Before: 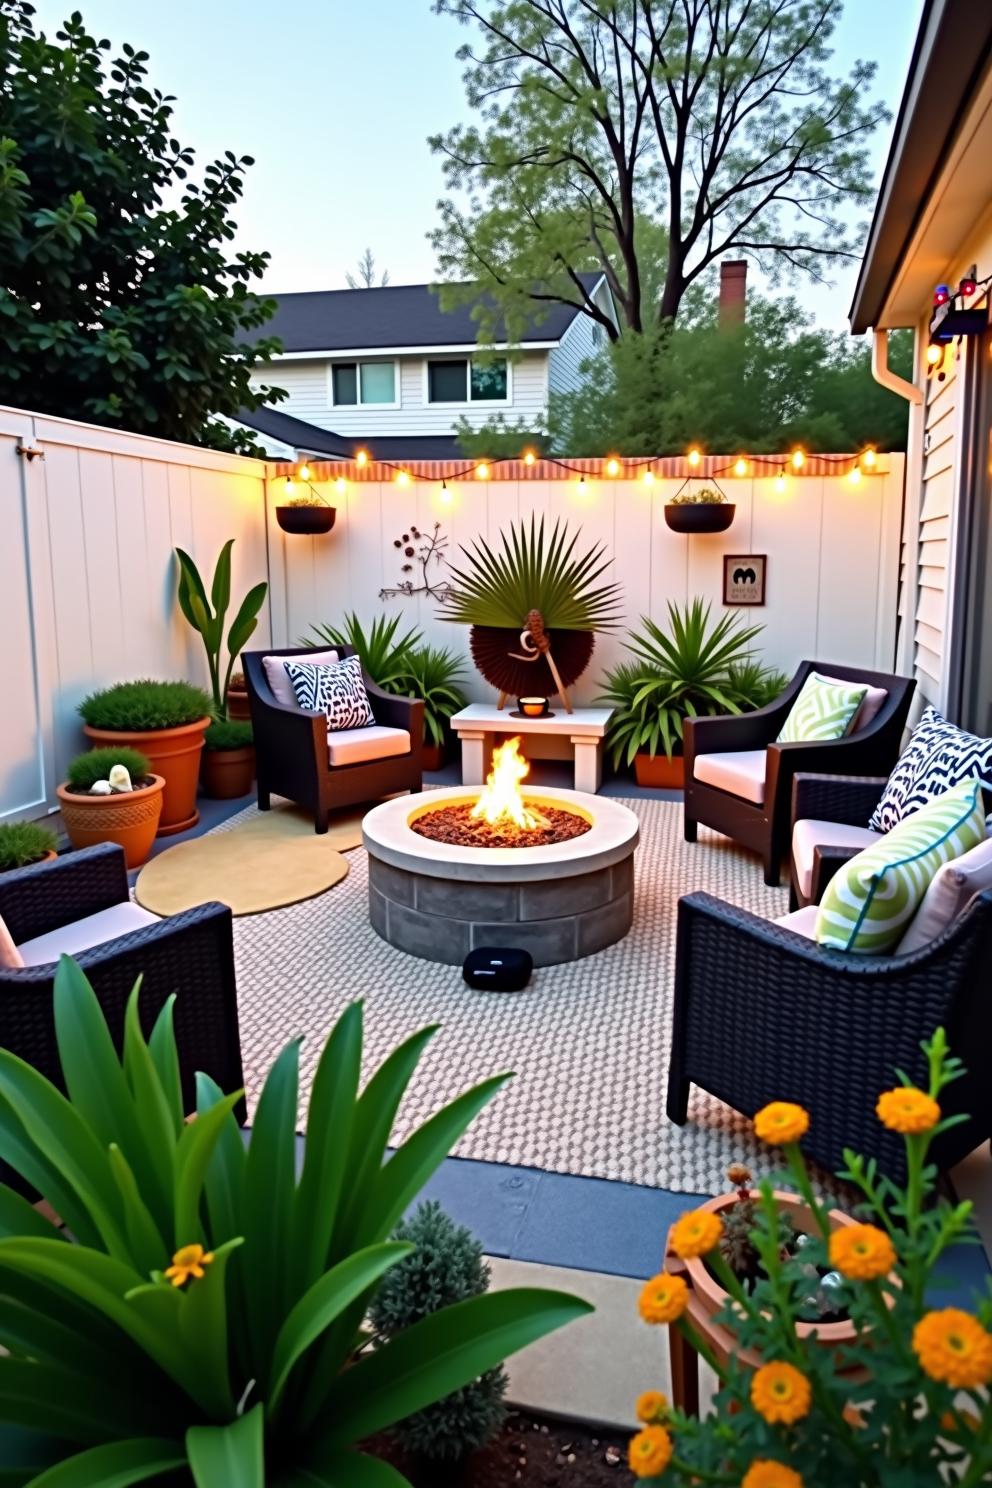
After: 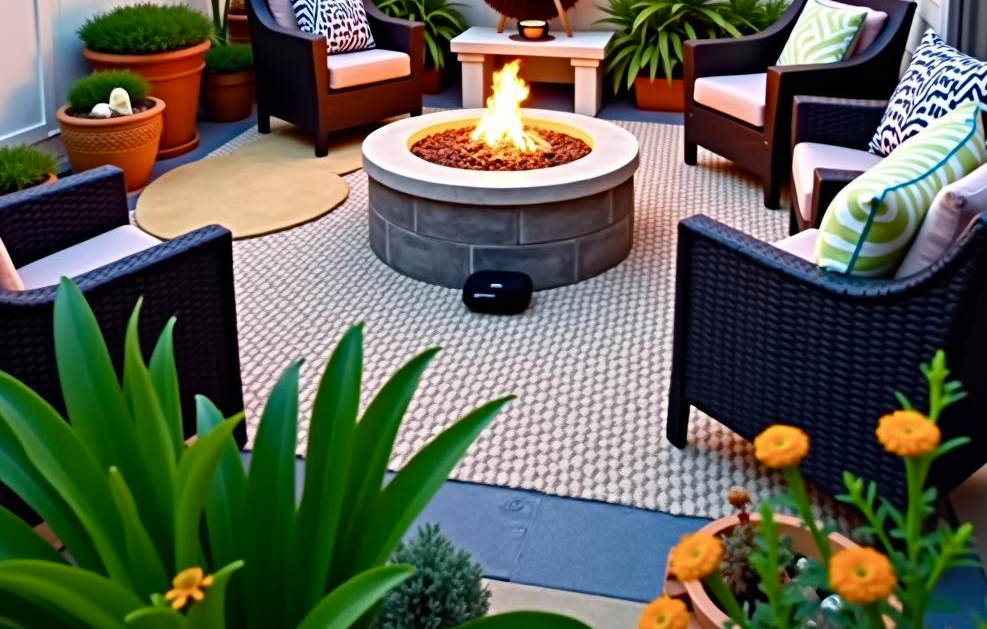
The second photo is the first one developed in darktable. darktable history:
color balance rgb: perceptual saturation grading › global saturation 0.647%, perceptual saturation grading › highlights -19.9%, perceptual saturation grading › shadows 20.343%, global vibrance 25.39%
crop: top 45.507%, bottom 12.218%
